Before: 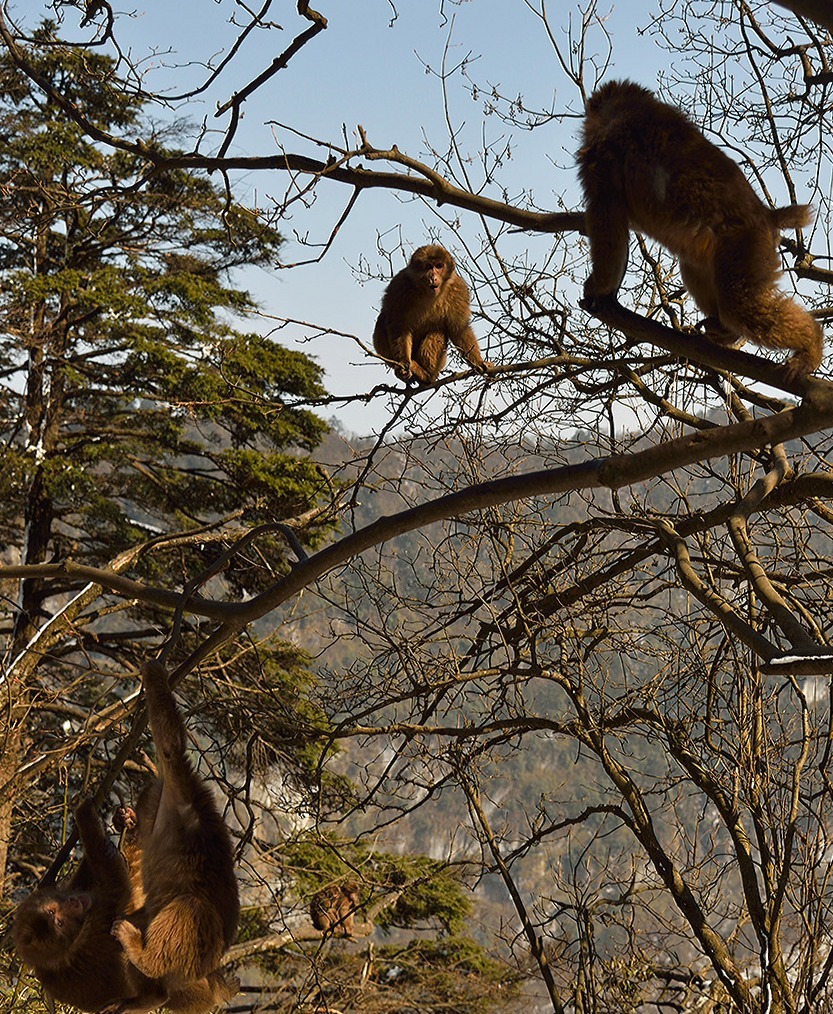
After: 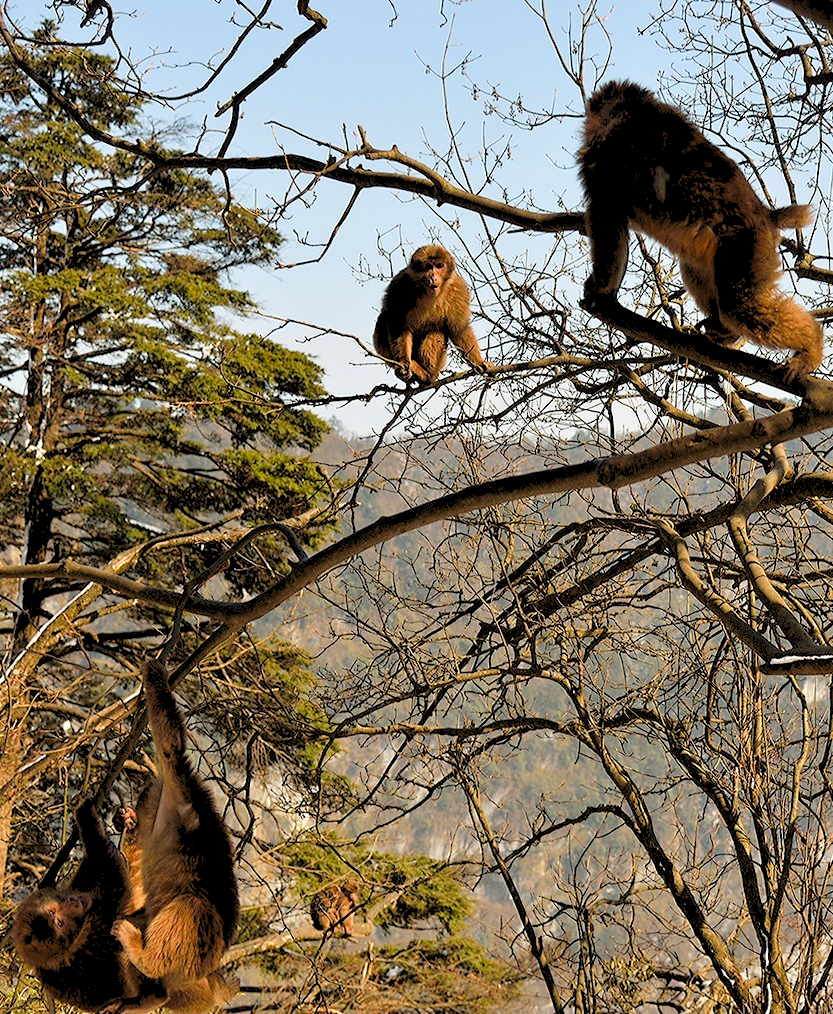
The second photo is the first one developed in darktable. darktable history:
levels: levels [0.072, 0.414, 0.976]
